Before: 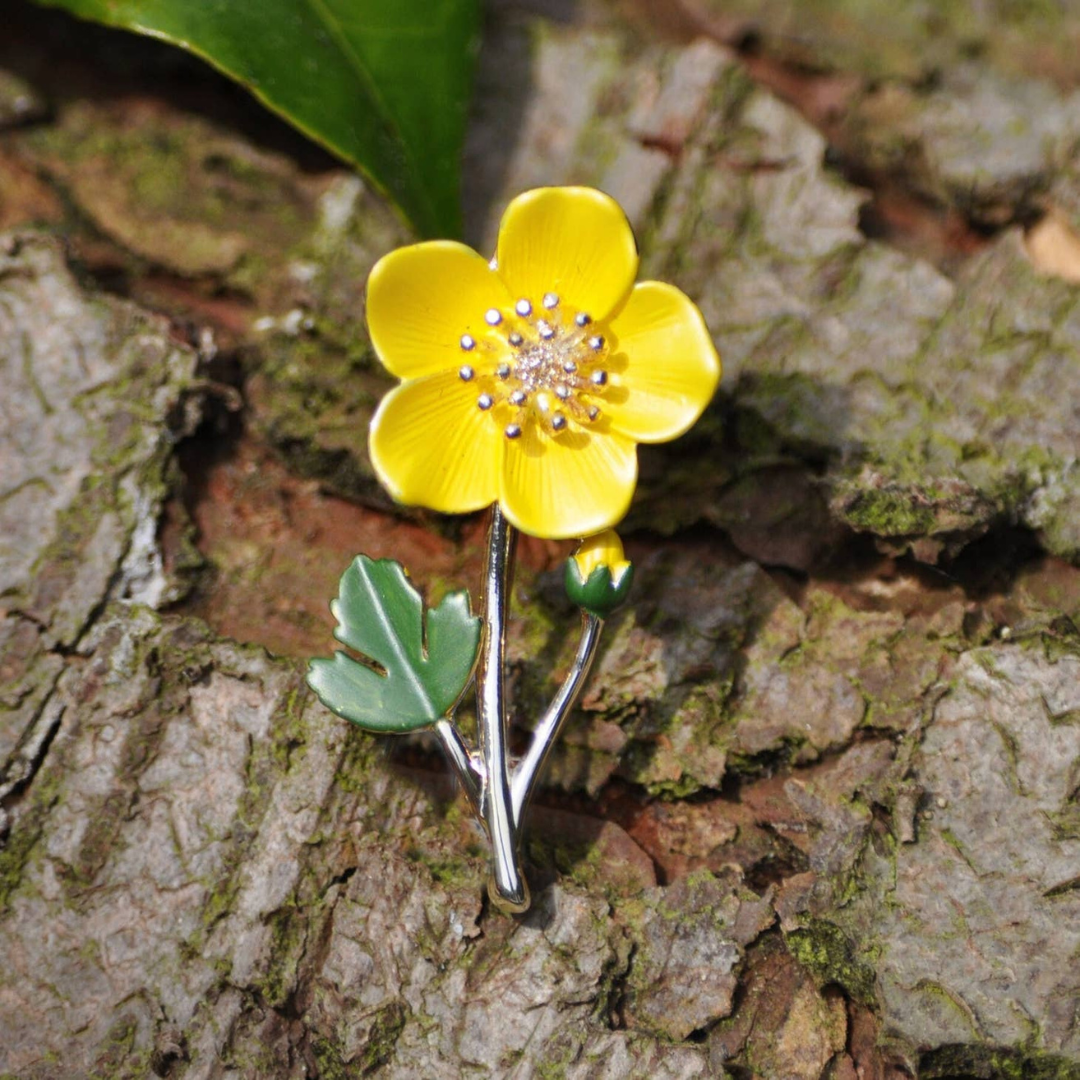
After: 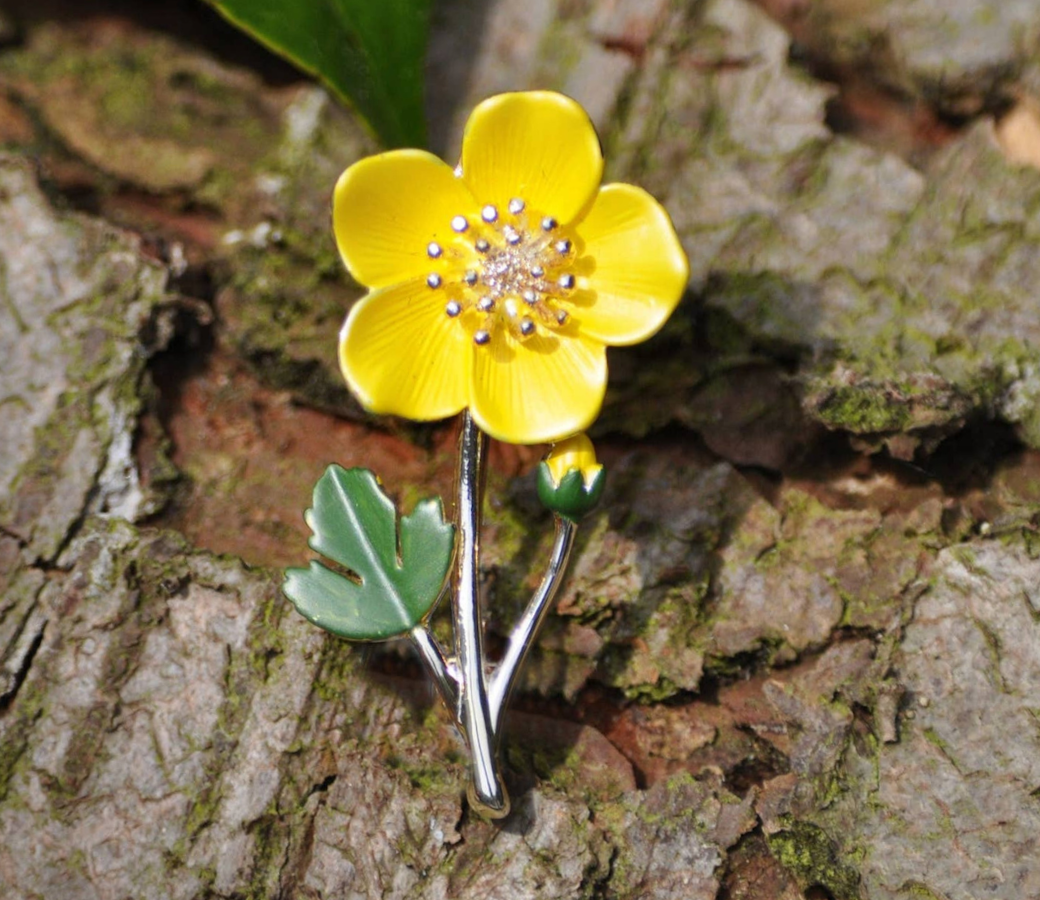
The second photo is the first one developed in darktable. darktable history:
rotate and perspective: rotation -1.32°, lens shift (horizontal) -0.031, crop left 0.015, crop right 0.985, crop top 0.047, crop bottom 0.982
crop: left 1.507%, top 6.147%, right 1.379%, bottom 6.637%
